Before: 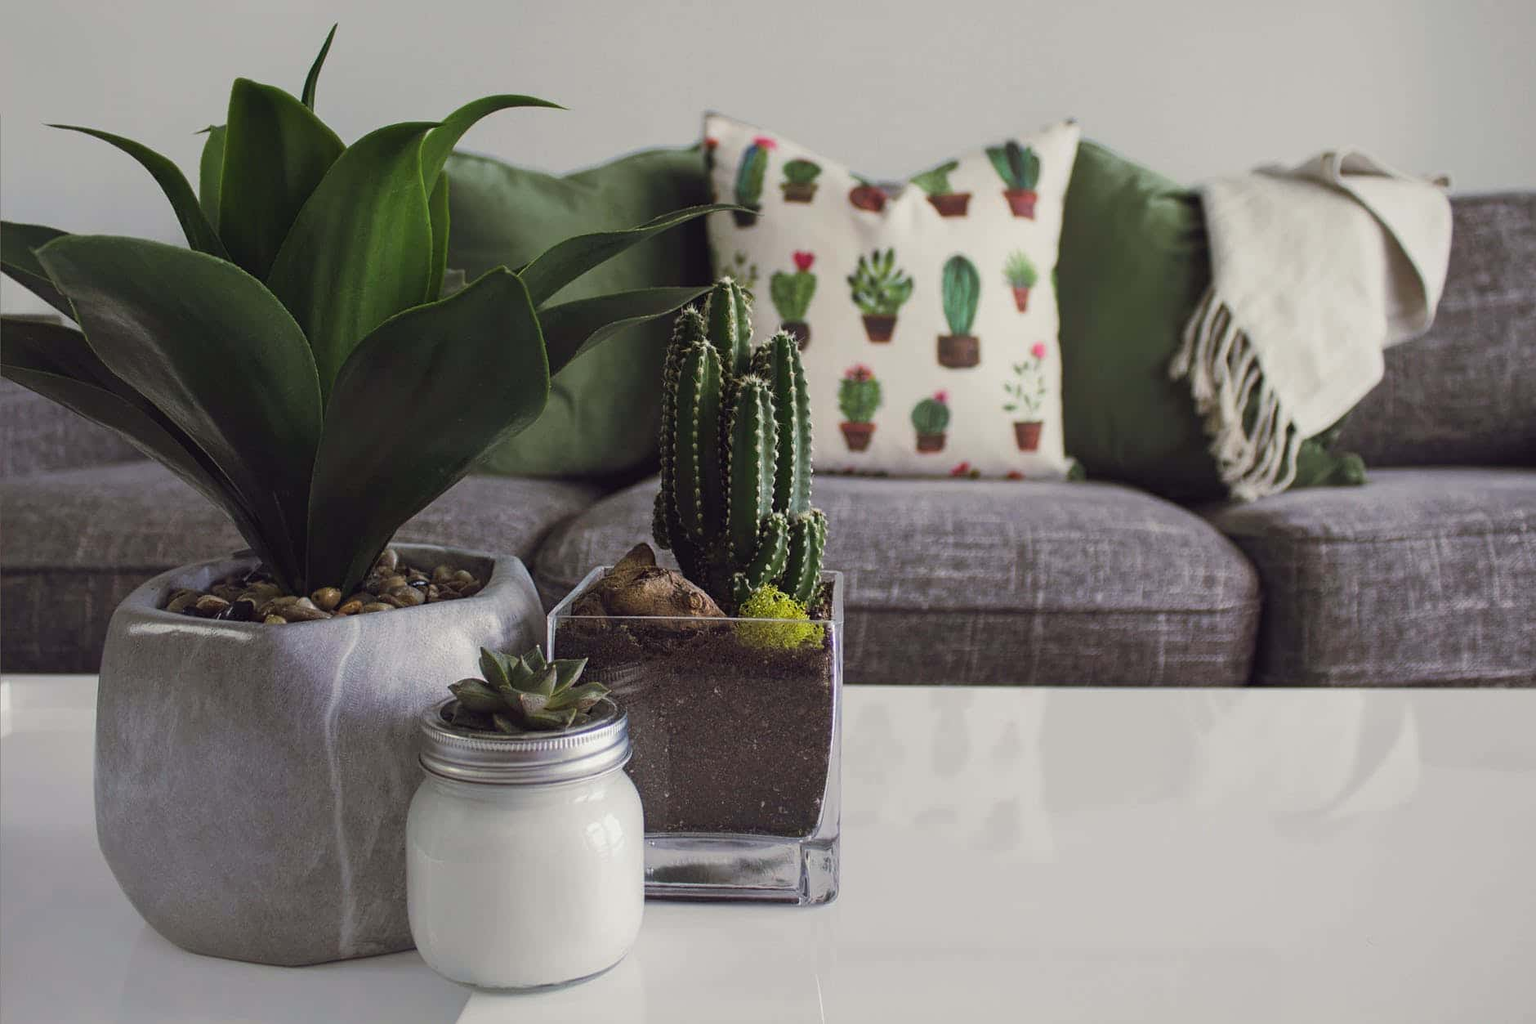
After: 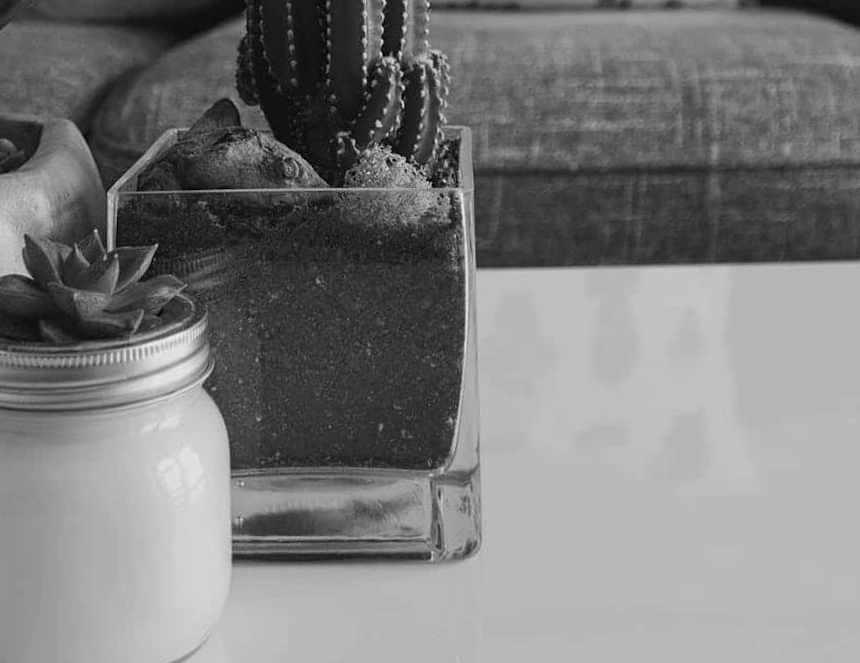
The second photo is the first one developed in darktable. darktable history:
rotate and perspective: rotation -1.68°, lens shift (vertical) -0.146, crop left 0.049, crop right 0.912, crop top 0.032, crop bottom 0.96
monochrome: a 73.58, b 64.21
crop: left 29.672%, top 41.786%, right 20.851%, bottom 3.487%
